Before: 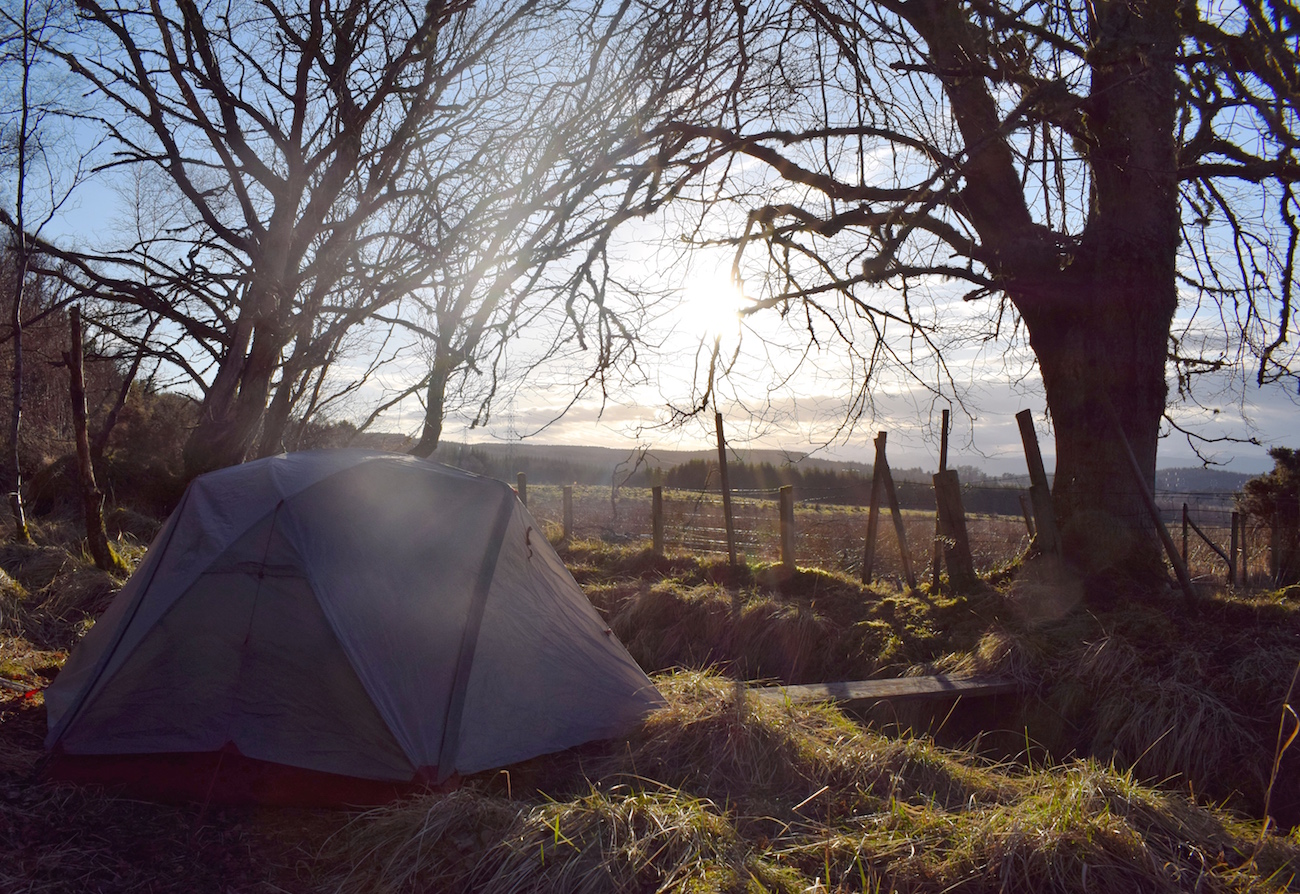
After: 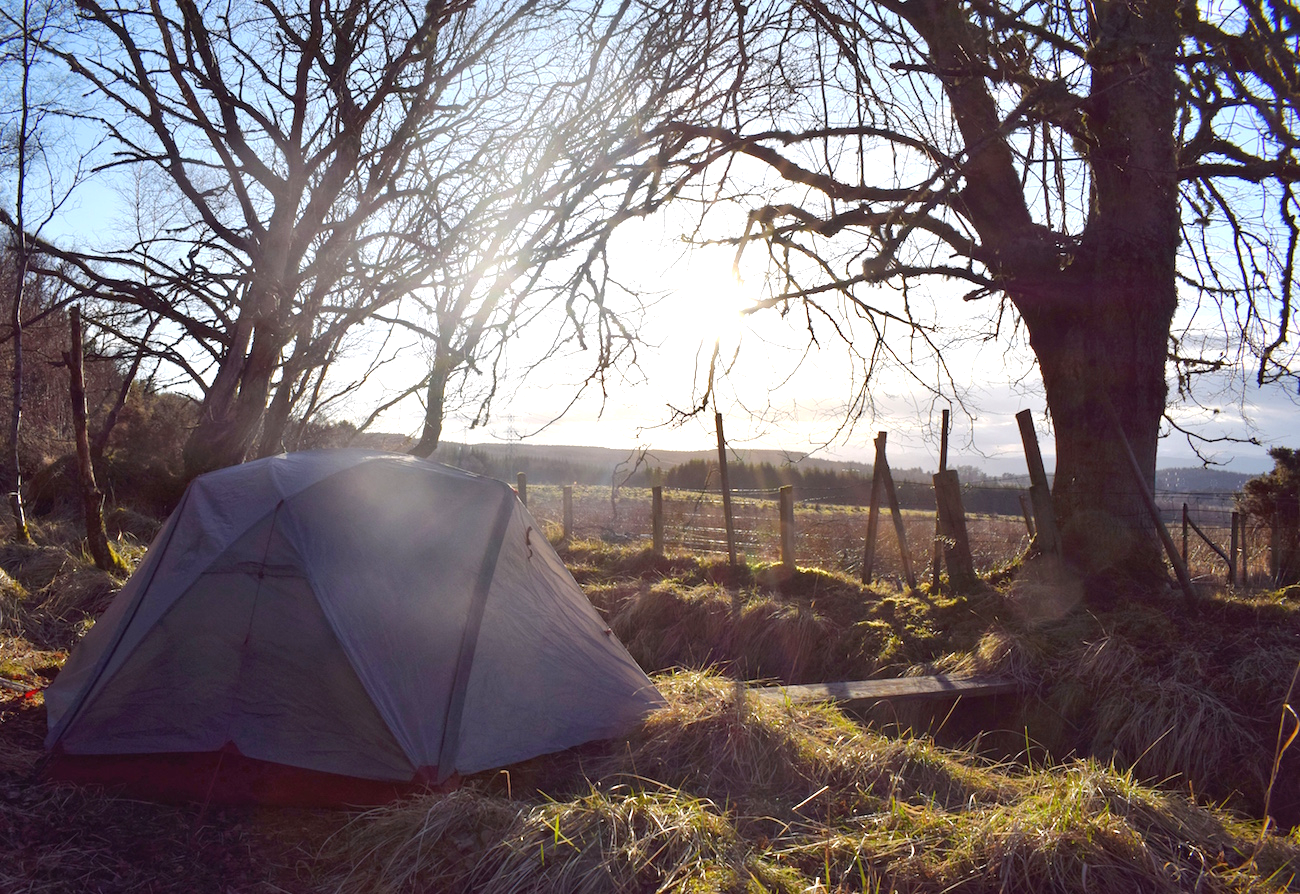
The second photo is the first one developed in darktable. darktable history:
exposure: black level correction 0, exposure 0.693 EV, compensate highlight preservation false
